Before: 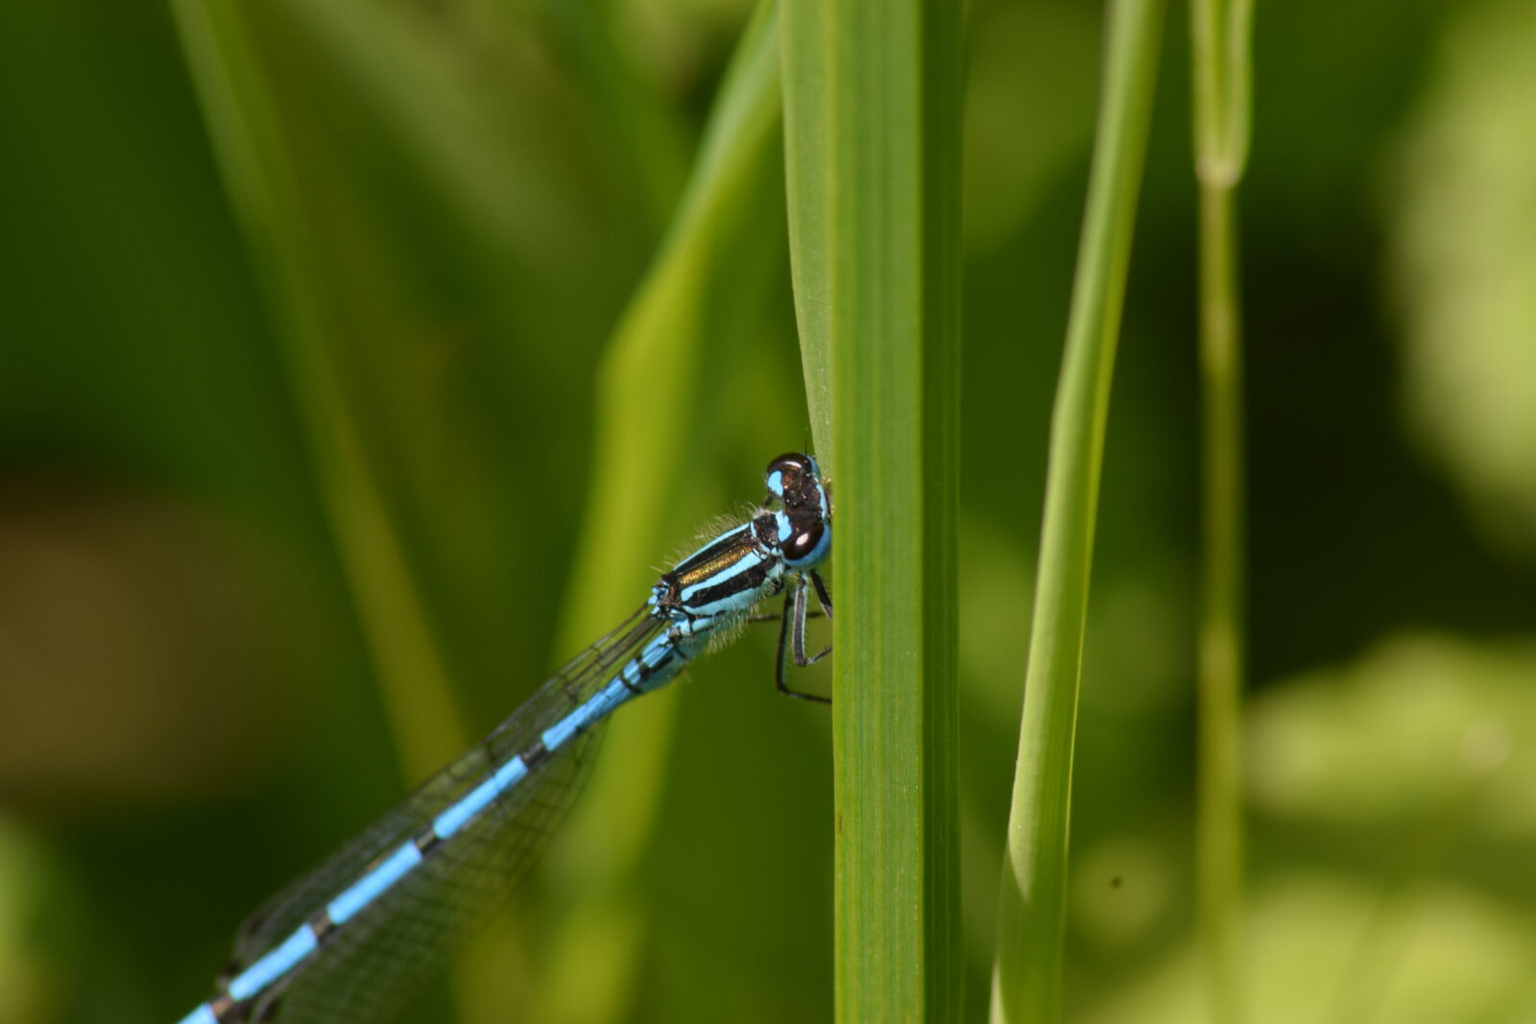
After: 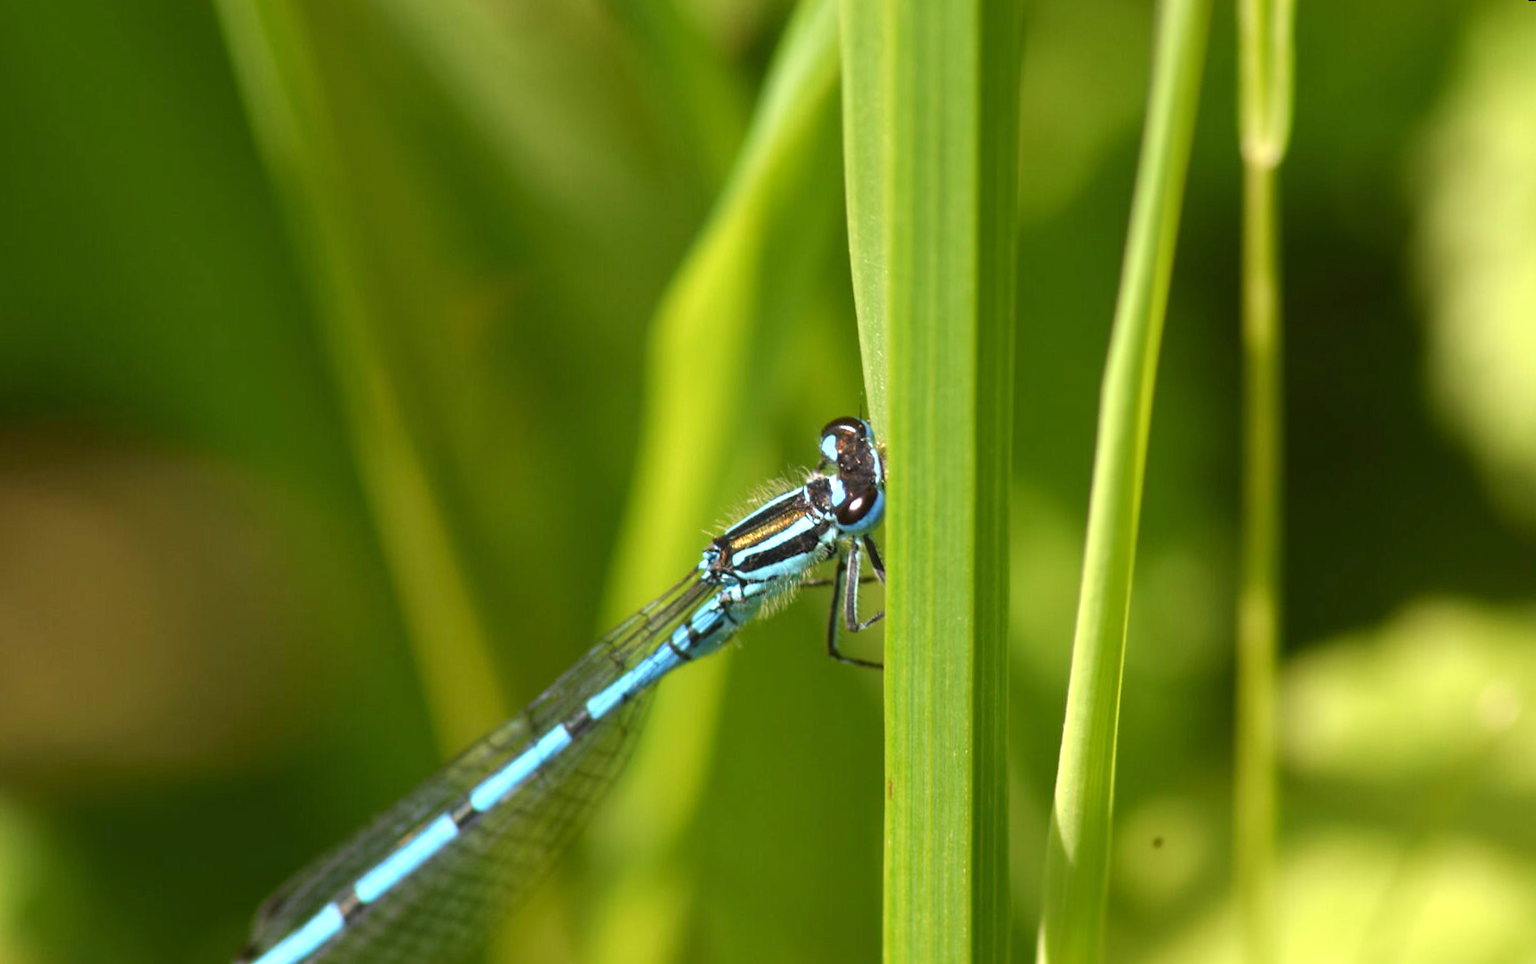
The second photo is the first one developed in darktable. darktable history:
rotate and perspective: rotation 0.679°, lens shift (horizontal) 0.136, crop left 0.009, crop right 0.991, crop top 0.078, crop bottom 0.95
exposure: exposure 1 EV, compensate highlight preservation false
